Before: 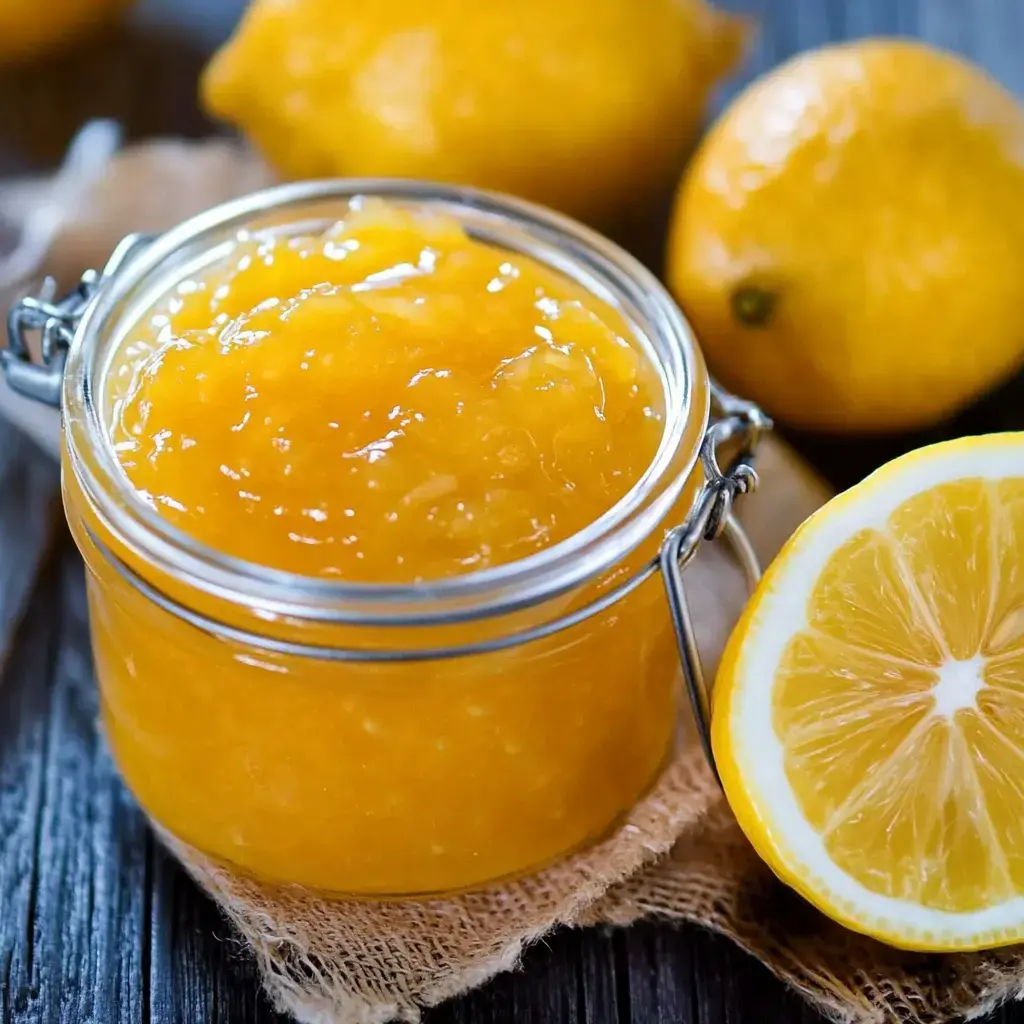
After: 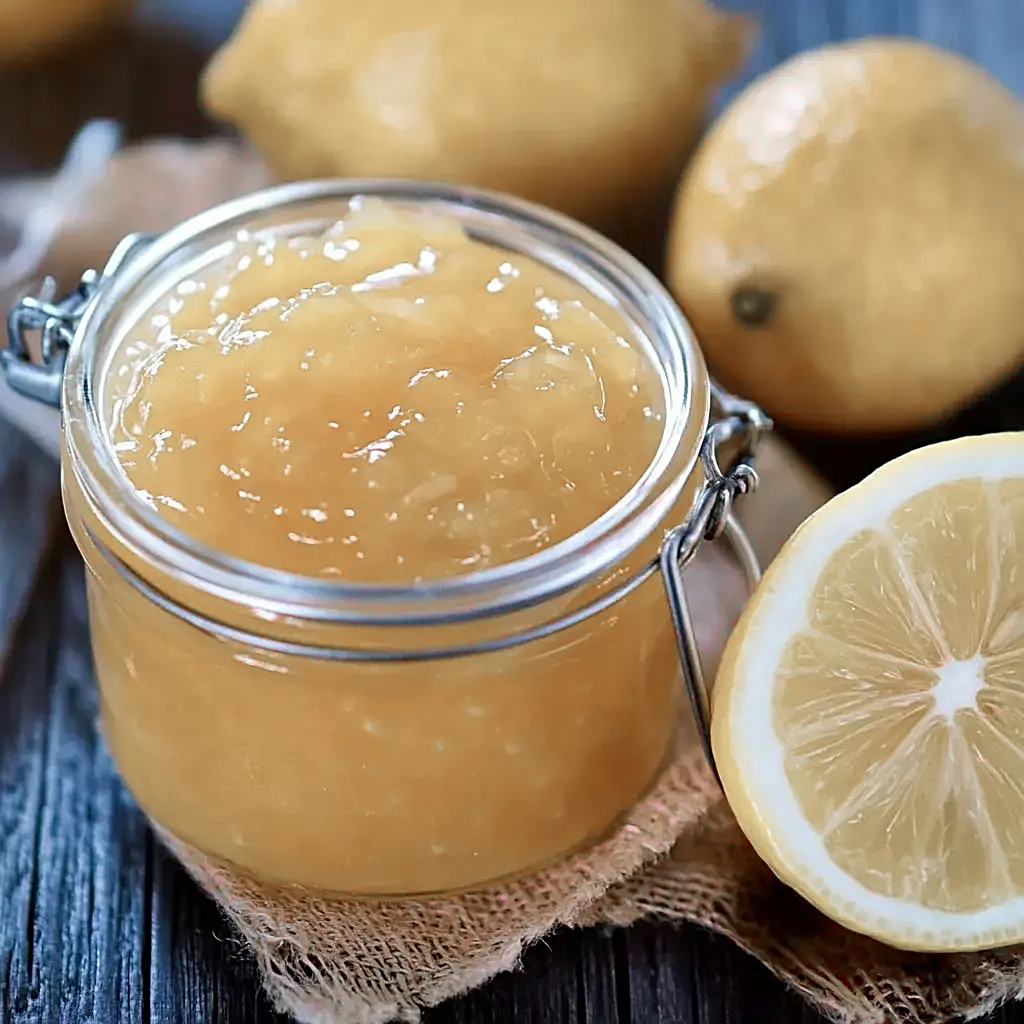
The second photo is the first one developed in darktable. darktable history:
color zones: curves: ch1 [(0, 0.708) (0.088, 0.648) (0.245, 0.187) (0.429, 0.326) (0.571, 0.498) (0.714, 0.5) (0.857, 0.5) (1, 0.708)]
sharpen: on, module defaults
